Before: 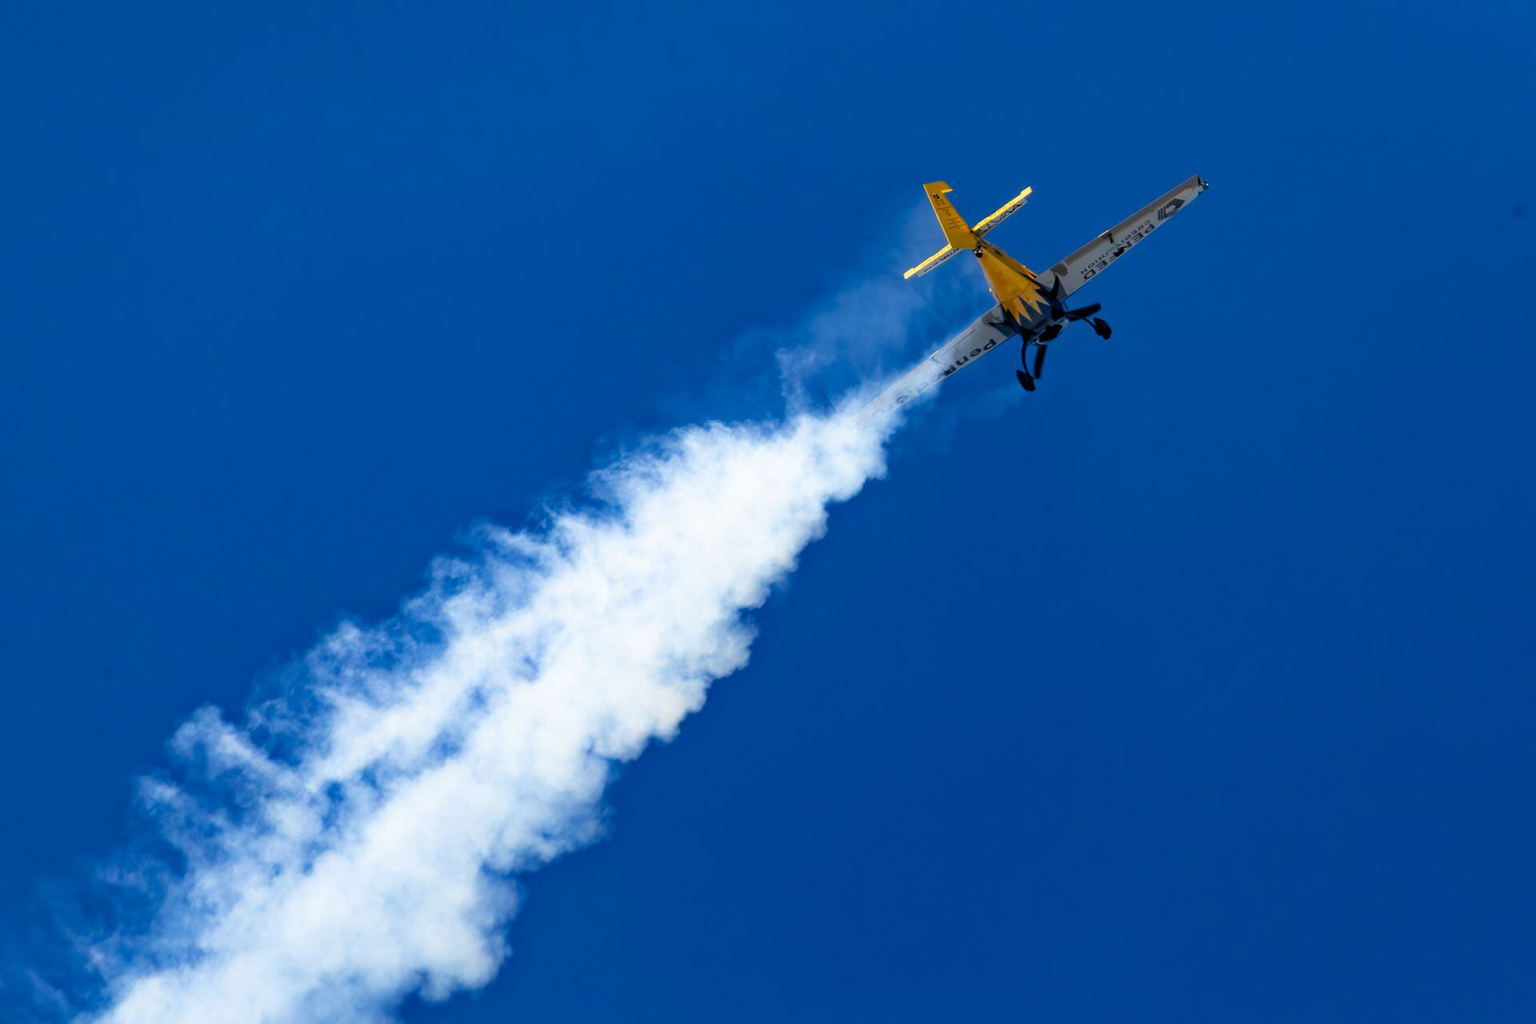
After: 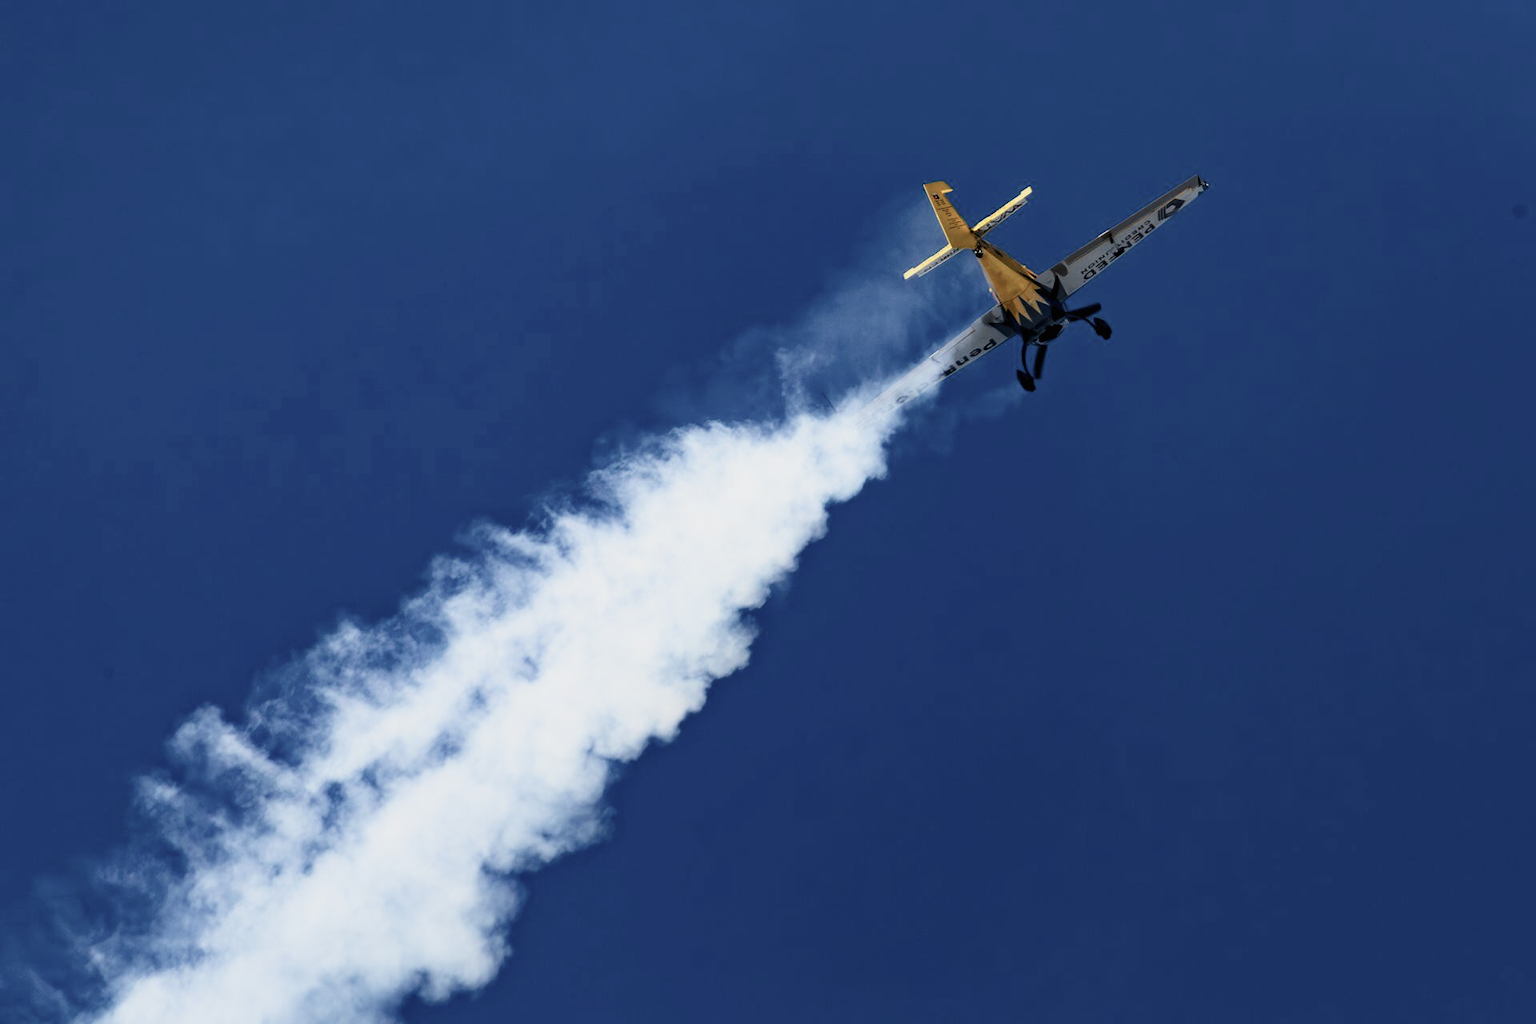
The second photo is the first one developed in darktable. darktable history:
exposure: black level correction -0.005, exposure 0.054 EV, compensate highlight preservation false
filmic rgb: white relative exposure 3.8 EV, hardness 4.35
contrast brightness saturation: contrast 0.25, saturation -0.31
